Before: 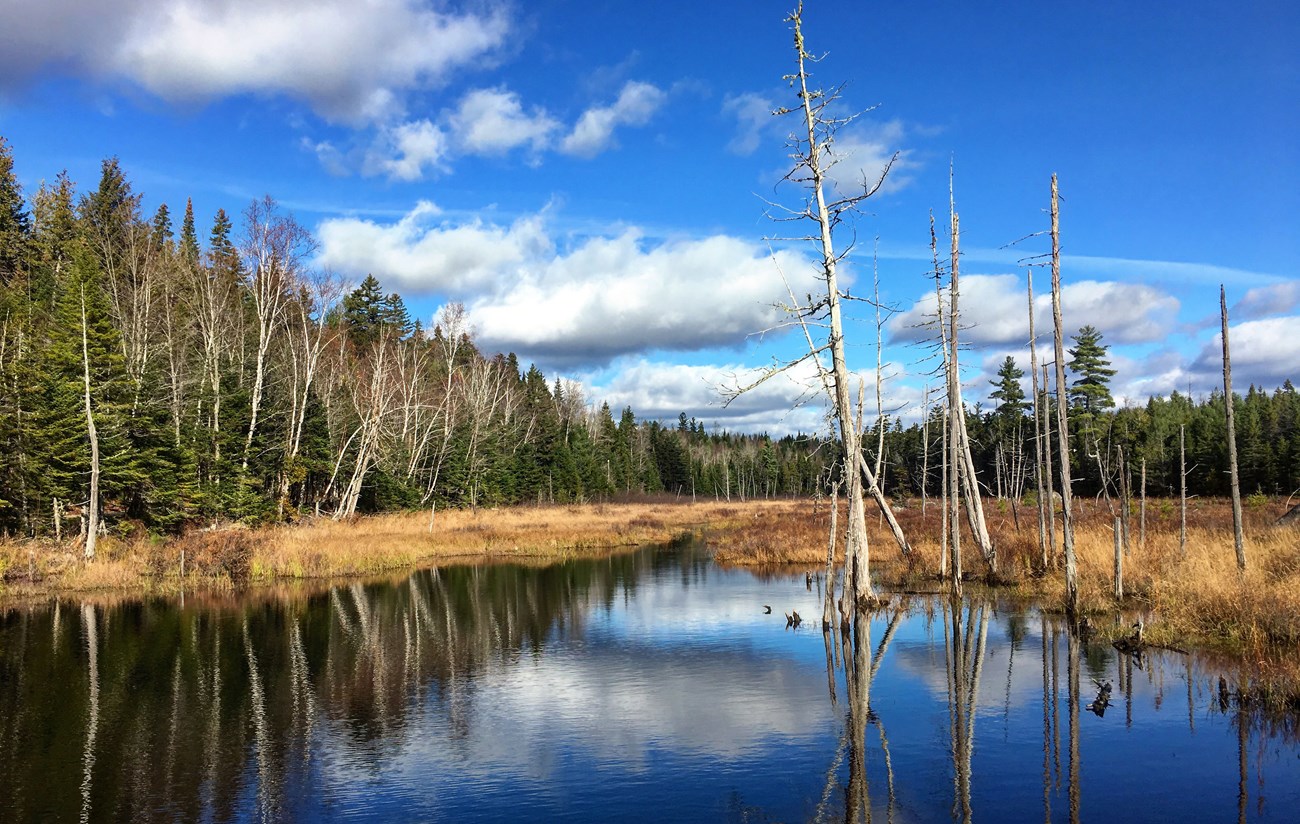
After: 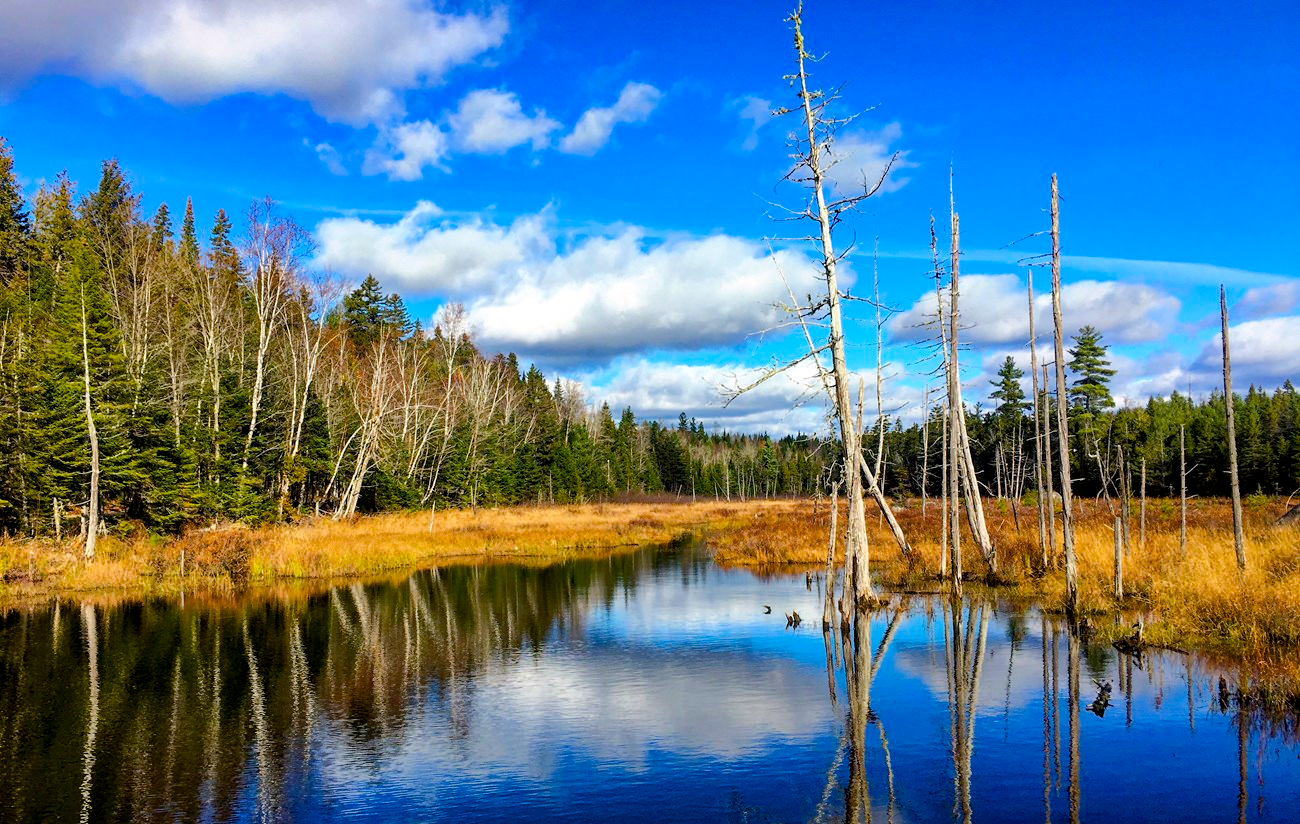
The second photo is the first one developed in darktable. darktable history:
color balance rgb: highlights gain › chroma 0.145%, highlights gain › hue 331.75°, global offset › luminance -0.502%, perceptual saturation grading › global saturation 36.574%, perceptual saturation grading › shadows 35.507%, perceptual brilliance grading › mid-tones 9.074%, perceptual brilliance grading › shadows 15.551%
shadows and highlights: shadows 32.17, highlights -31.93, soften with gaussian
